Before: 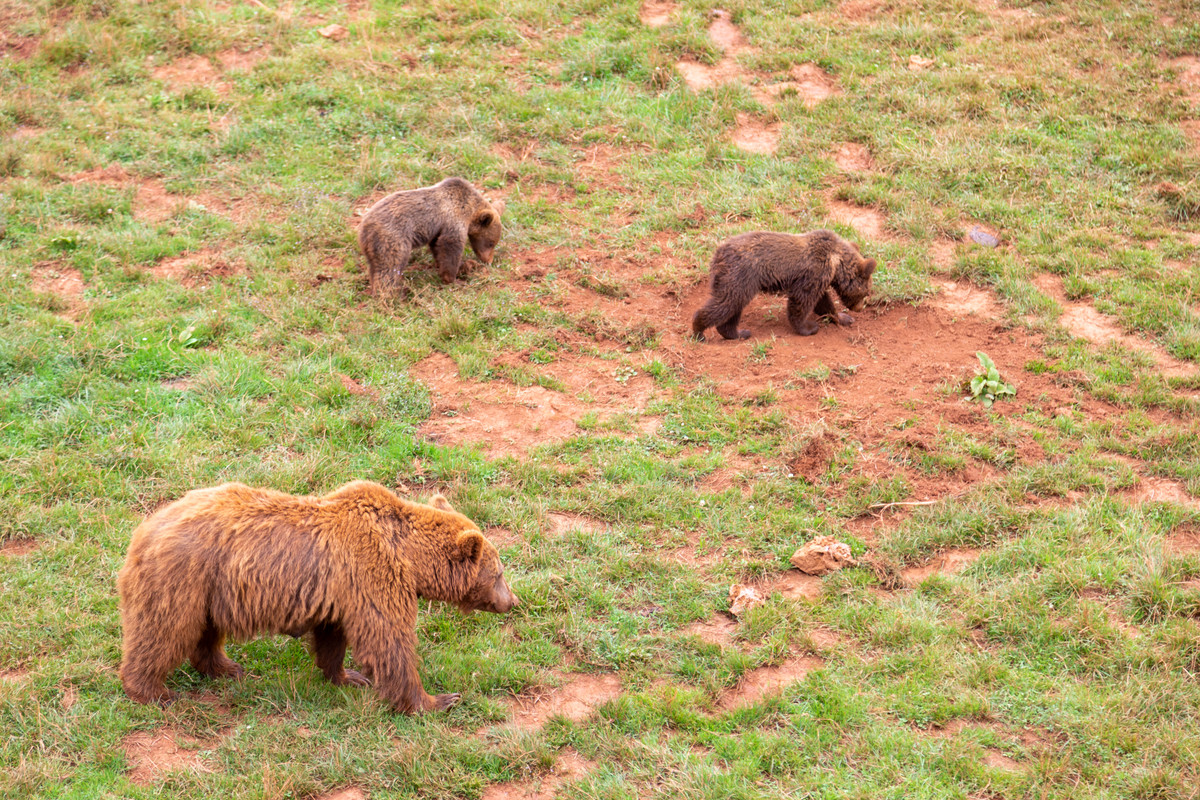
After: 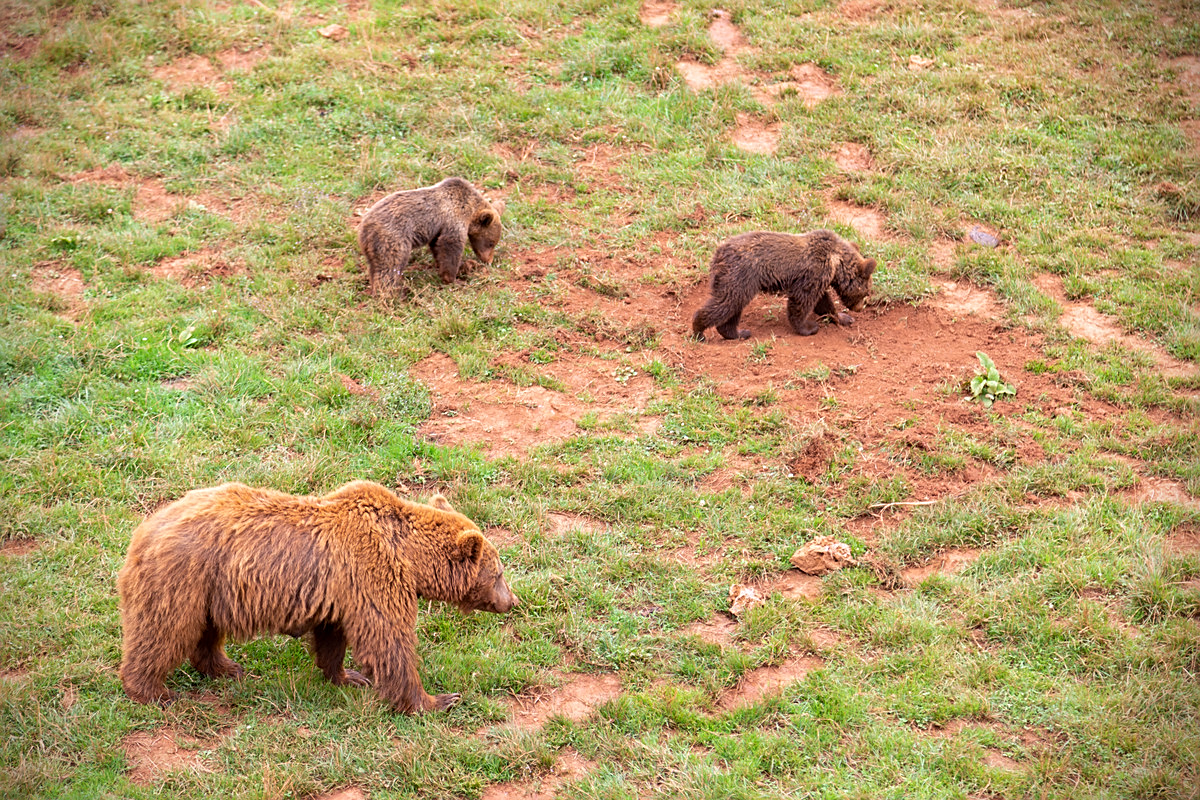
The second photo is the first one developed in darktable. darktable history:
vignetting: brightness -0.603, saturation -0.002, dithering 8-bit output, unbound false
sharpen: on, module defaults
